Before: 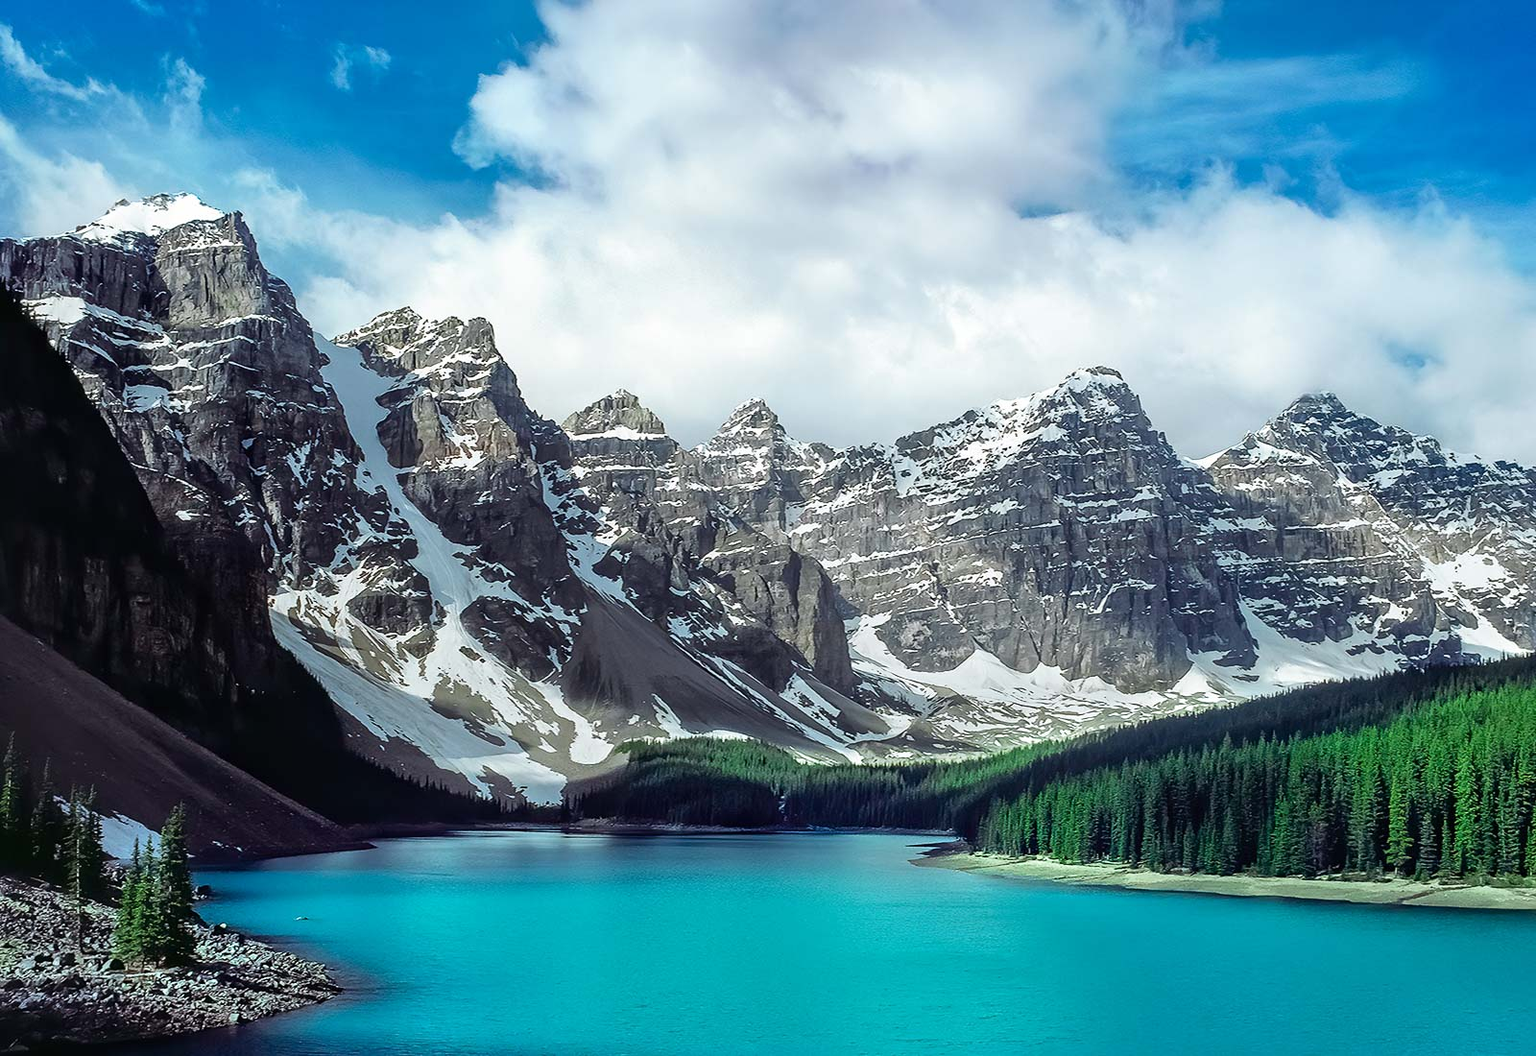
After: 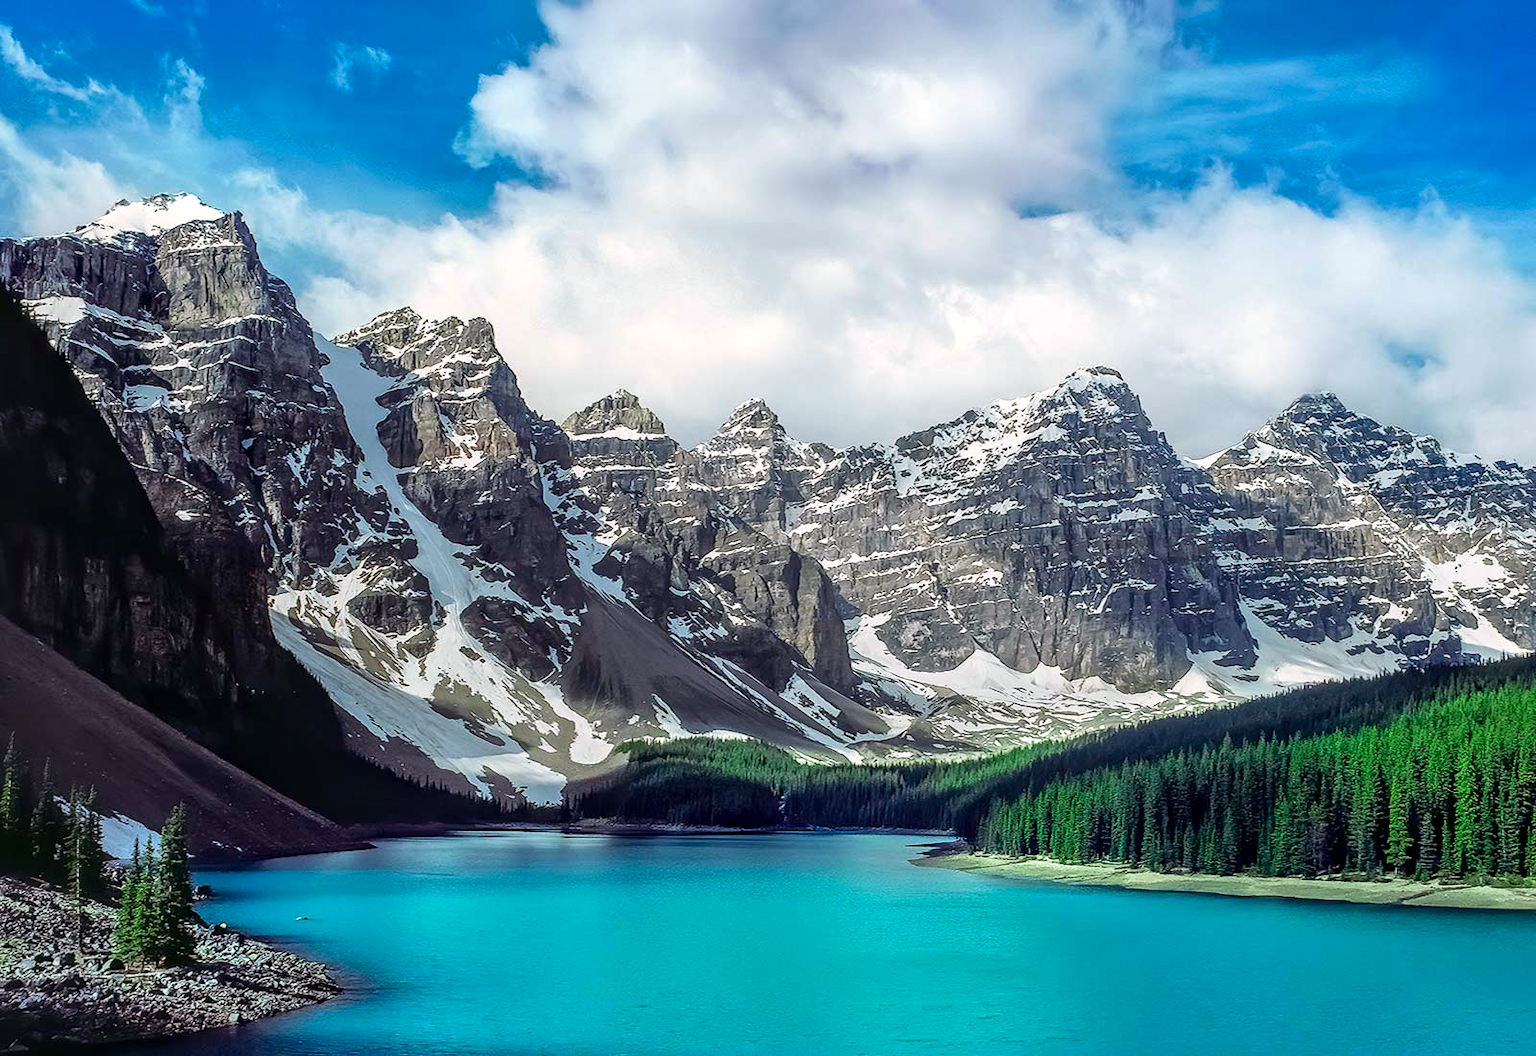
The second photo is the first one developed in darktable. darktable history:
color correction: highlights a* 3.22, highlights b* 1.93, saturation 1.19
local contrast: on, module defaults
